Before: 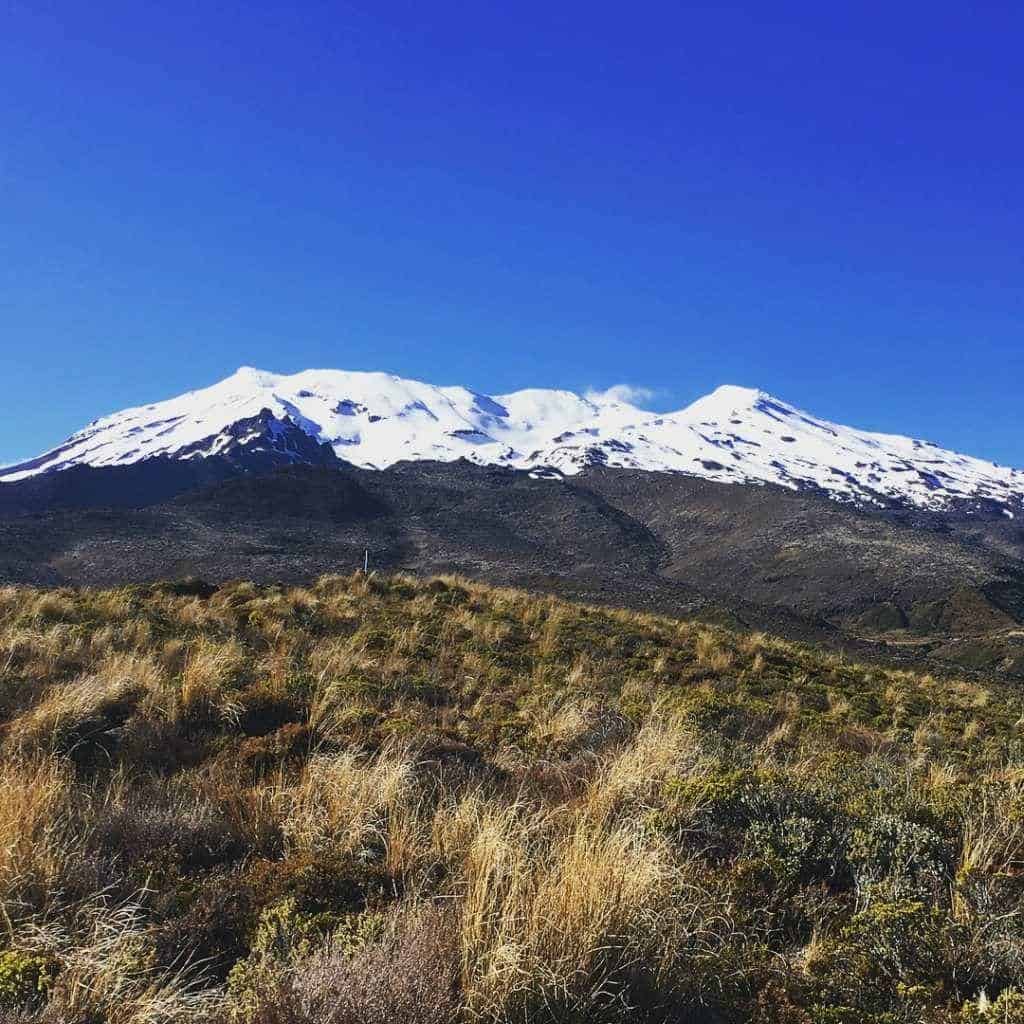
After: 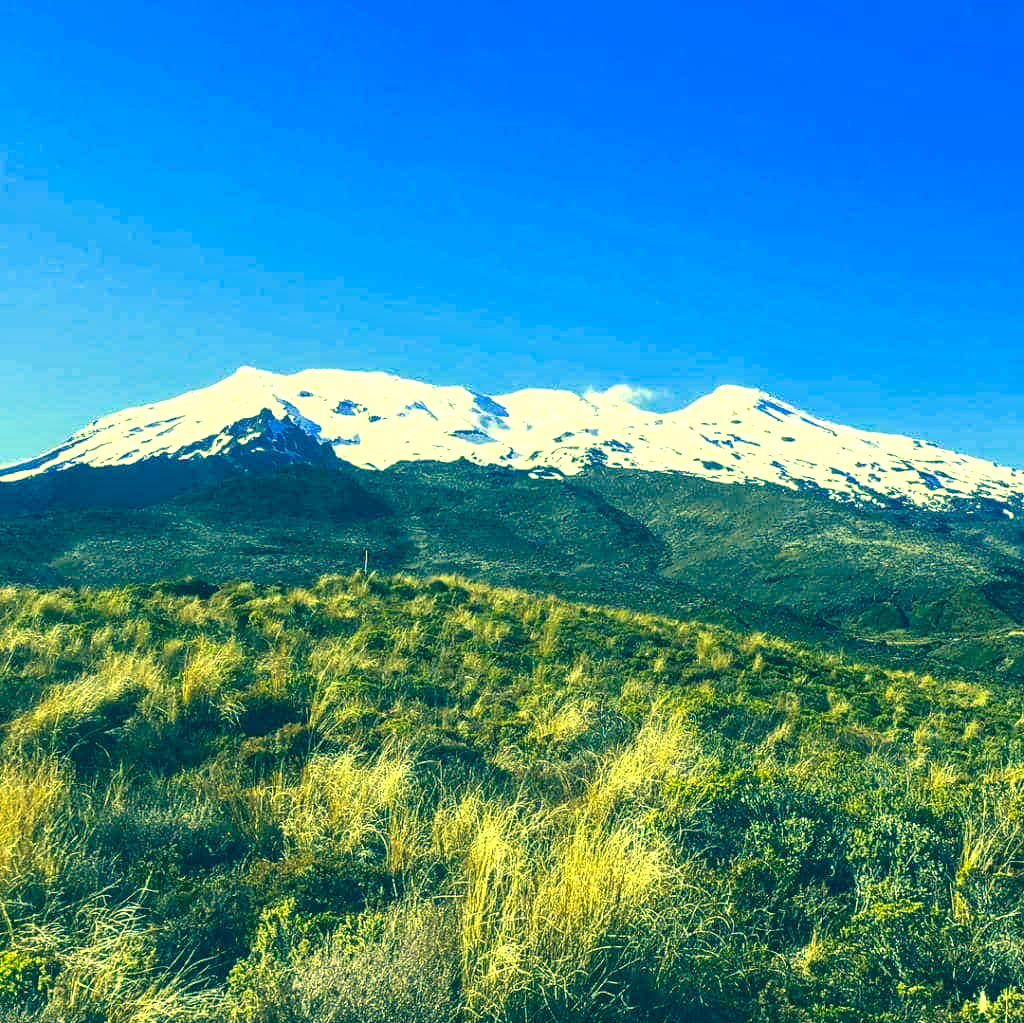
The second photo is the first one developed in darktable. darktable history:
local contrast: on, module defaults
crop: bottom 0.064%
exposure: black level correction 0, exposure 0.895 EV, compensate exposure bias true, compensate highlight preservation false
color correction: highlights a* -15.45, highlights b* 39.73, shadows a* -39.61, shadows b* -25.93
base curve: curves: ch0 [(0, 0) (0.989, 0.992)], preserve colors none
